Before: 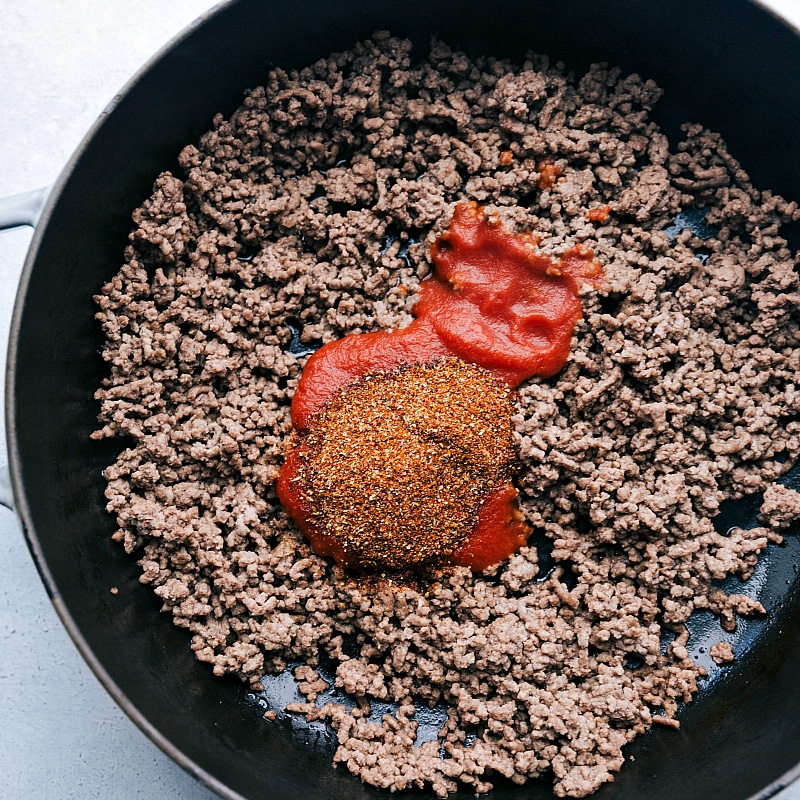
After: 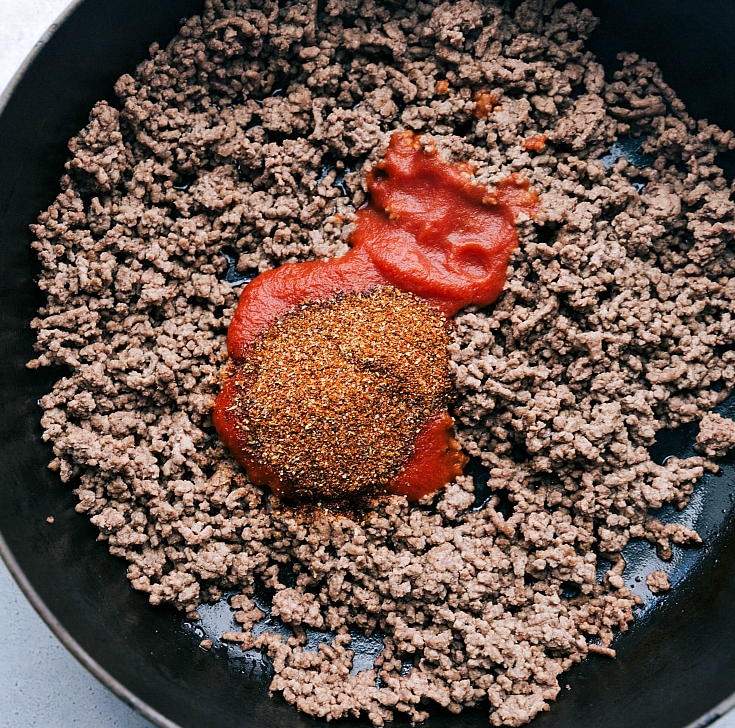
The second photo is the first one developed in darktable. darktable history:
crop and rotate: left 8.109%, top 8.901%
